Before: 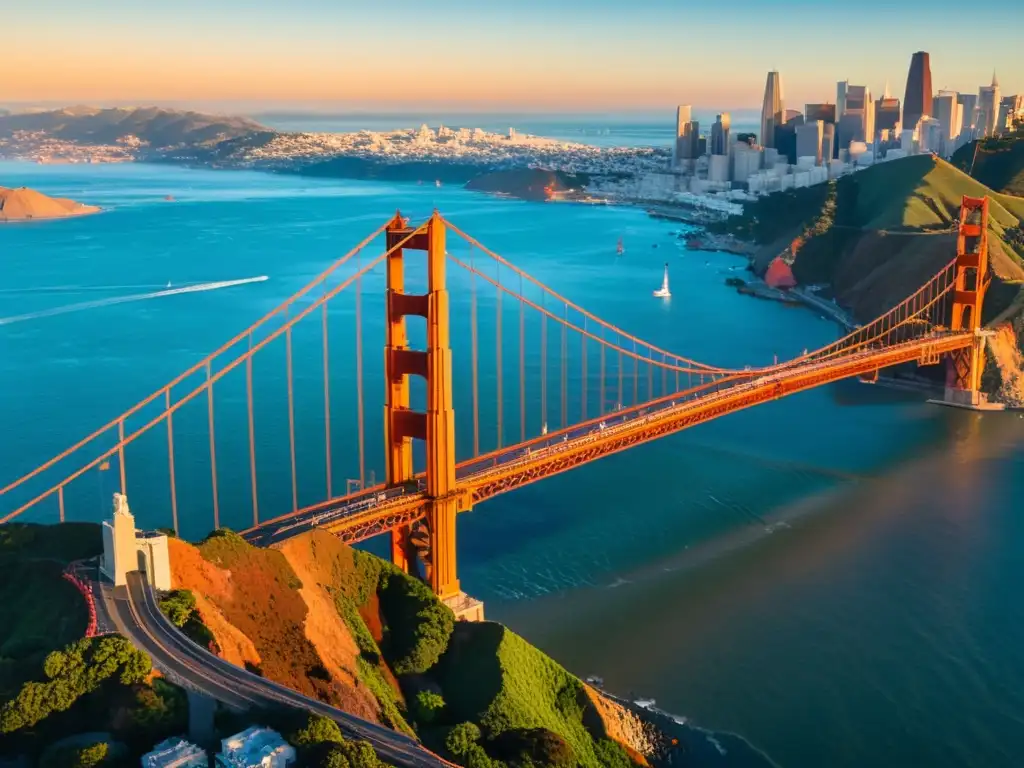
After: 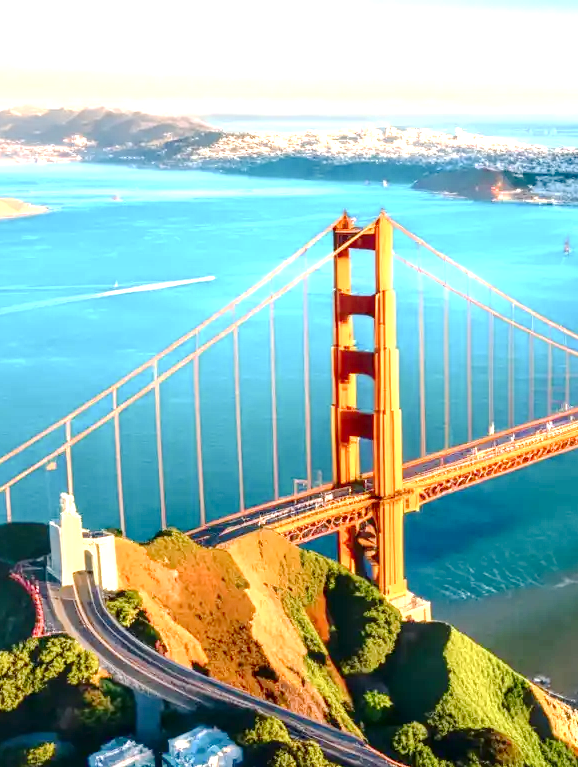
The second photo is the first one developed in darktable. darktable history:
tone curve: curves: ch0 [(0, 0) (0.153, 0.056) (1, 1)], color space Lab, independent channels
crop: left 5.265%, right 38.262%
local contrast: on, module defaults
base curve: curves: ch0 [(0, 0) (0.158, 0.273) (0.879, 0.895) (1, 1)], preserve colors none
exposure: black level correction 0, exposure 1.405 EV, compensate highlight preservation false
